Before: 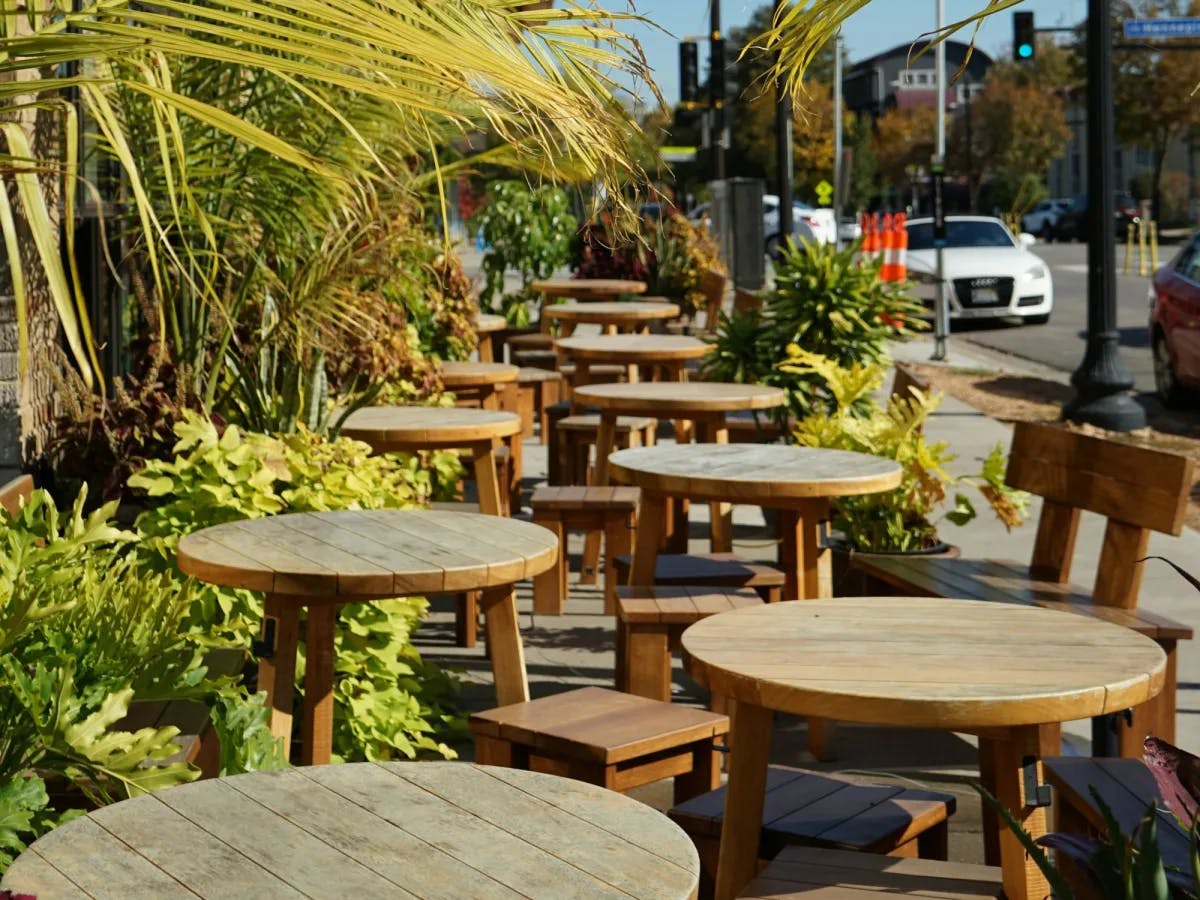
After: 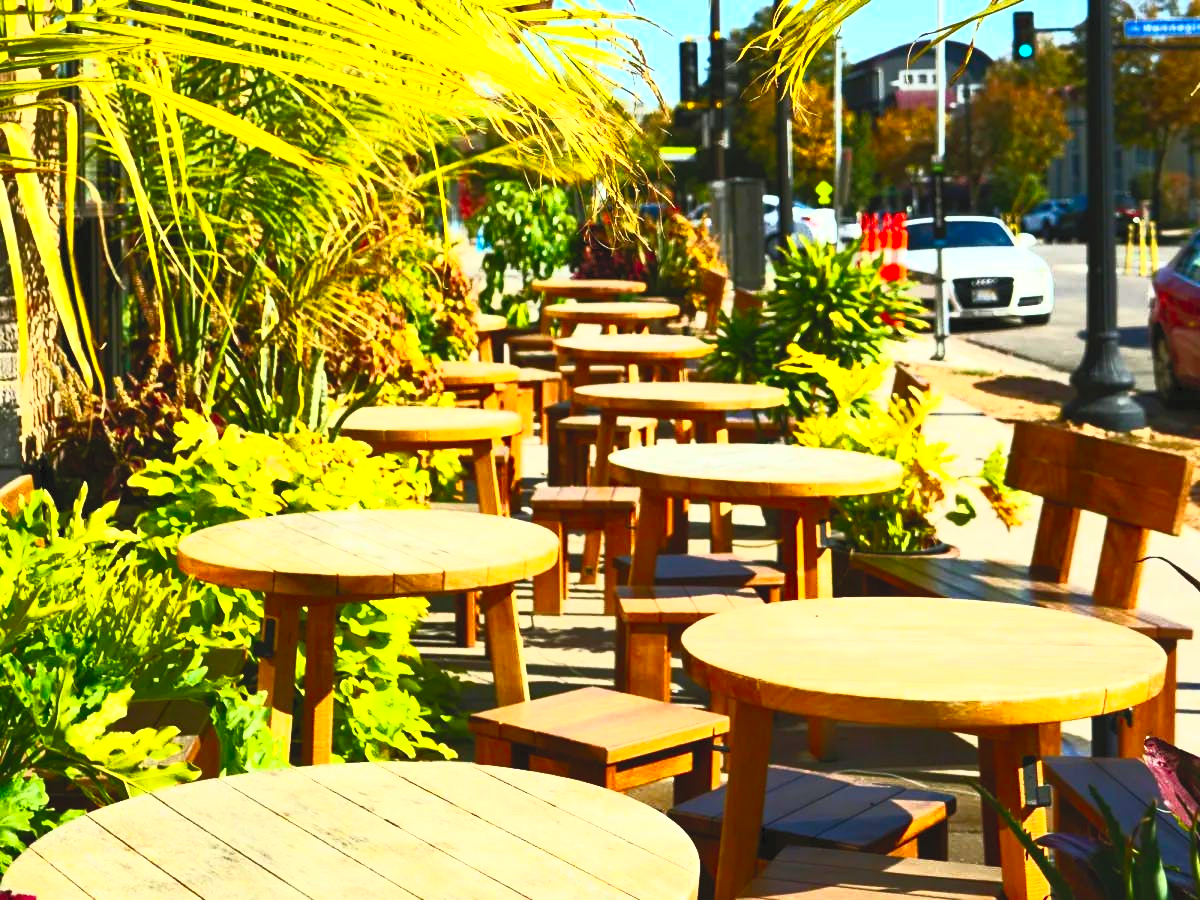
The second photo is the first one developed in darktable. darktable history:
contrast brightness saturation: contrast 0.994, brightness 0.99, saturation 0.993
